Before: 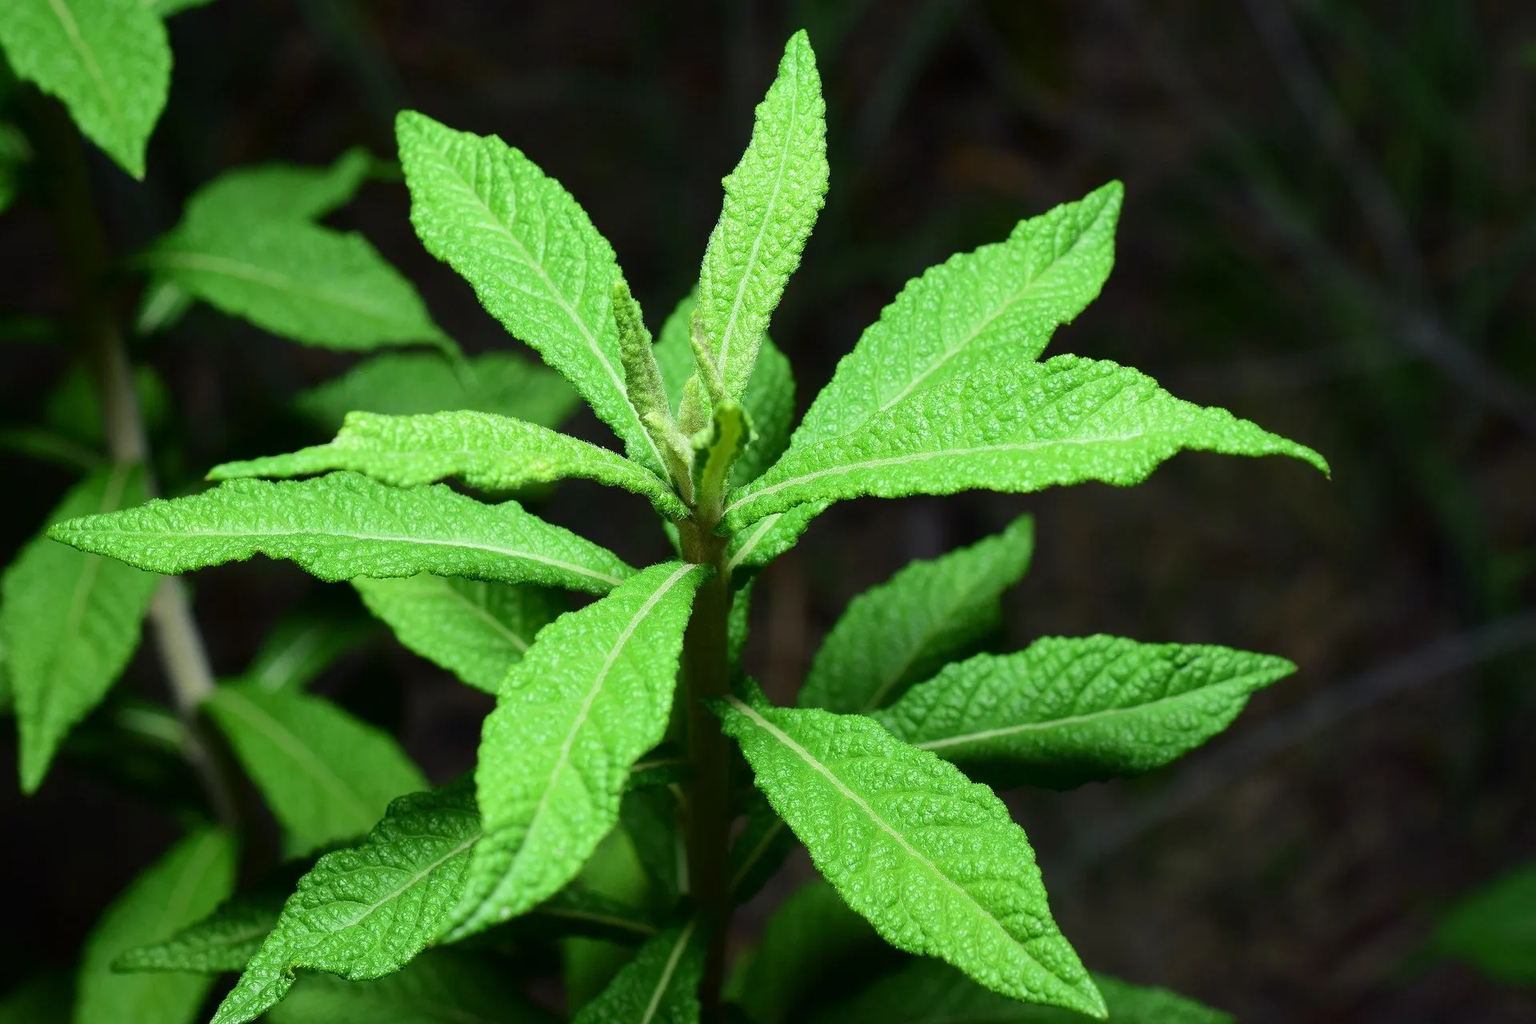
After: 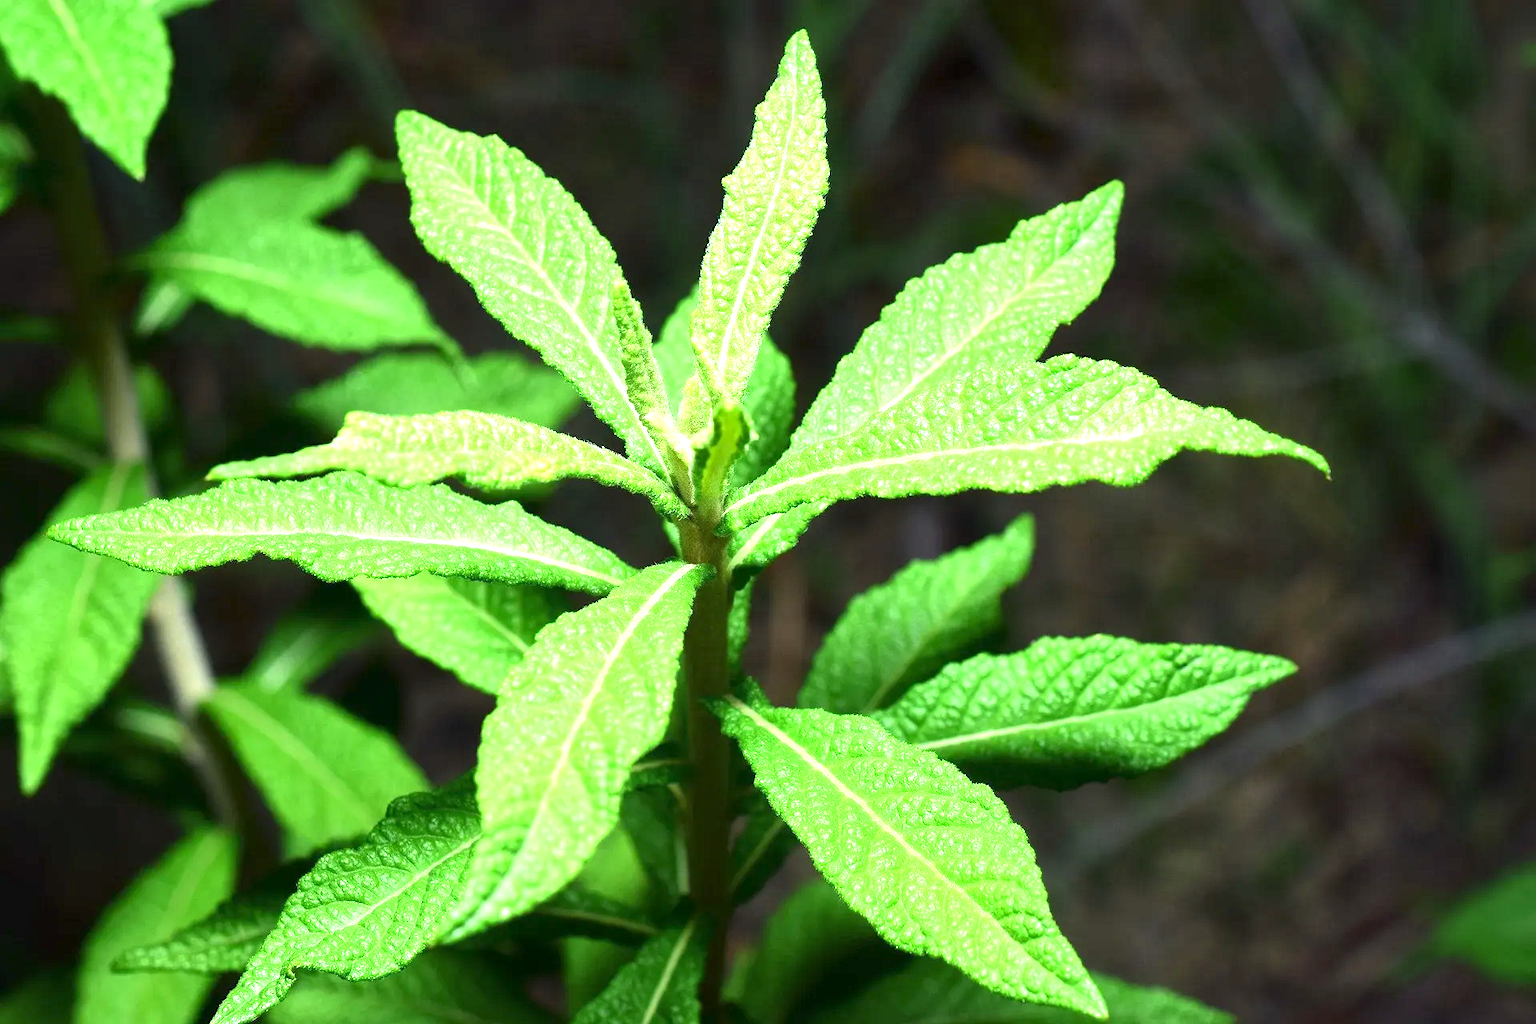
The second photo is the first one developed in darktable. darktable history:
white balance: emerald 1
exposure: black level correction 0, exposure 1.388 EV, compensate exposure bias true, compensate highlight preservation false
local contrast: mode bilateral grid, contrast 20, coarseness 50, detail 120%, midtone range 0.2
